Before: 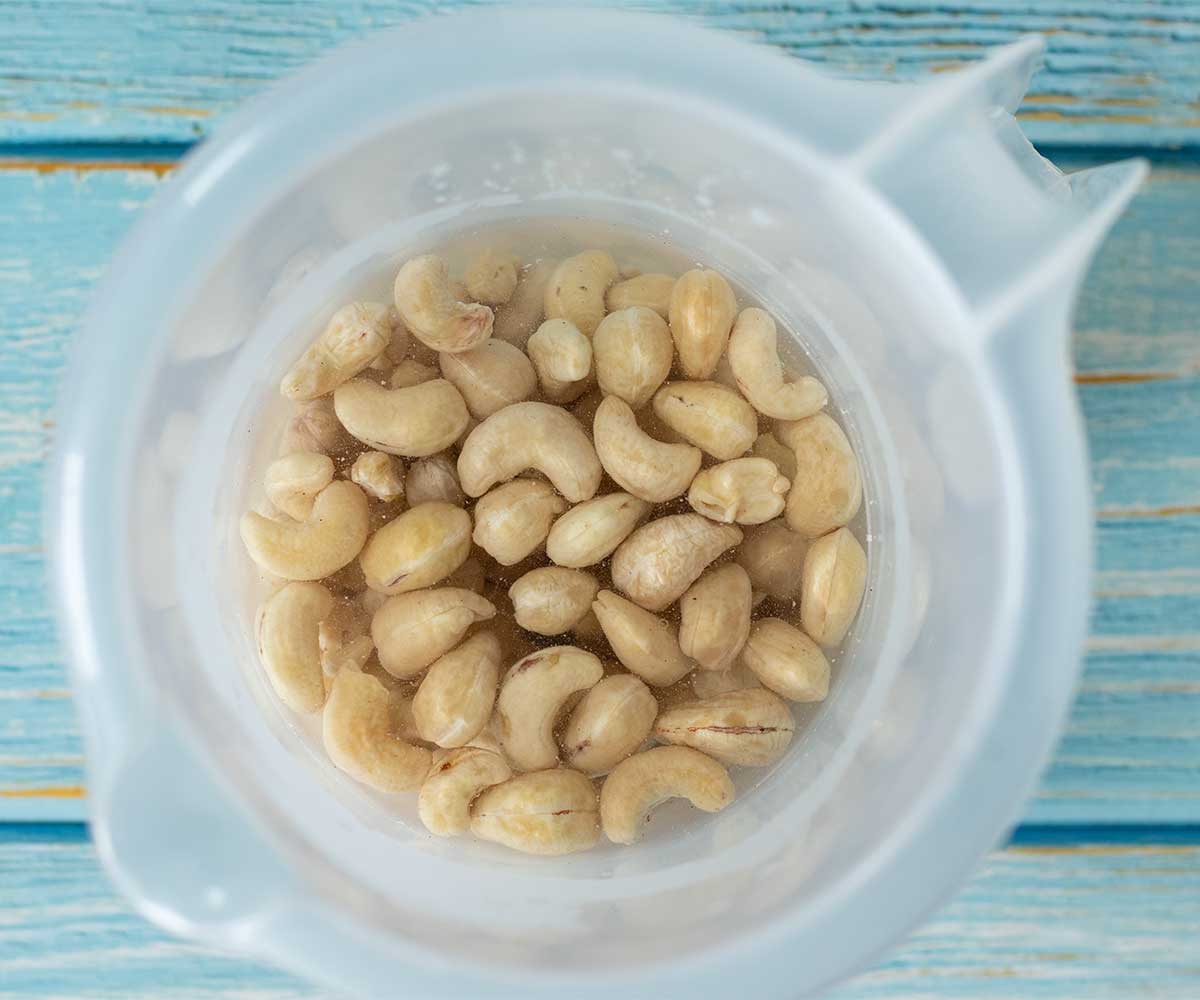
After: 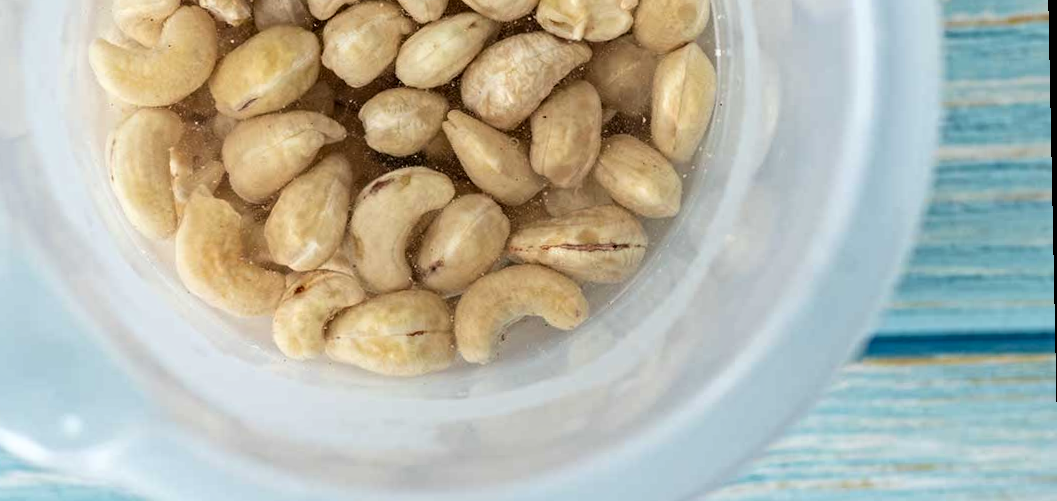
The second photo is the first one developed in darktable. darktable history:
rotate and perspective: rotation -1.17°, automatic cropping off
contrast equalizer: y [[0.5, 0.5, 0.501, 0.63, 0.504, 0.5], [0.5 ×6], [0.5 ×6], [0 ×6], [0 ×6]]
rgb curve: curves: ch0 [(0, 0) (0.078, 0.051) (0.929, 0.956) (1, 1)], compensate middle gray true
crop and rotate: left 13.306%, top 48.129%, bottom 2.928%
